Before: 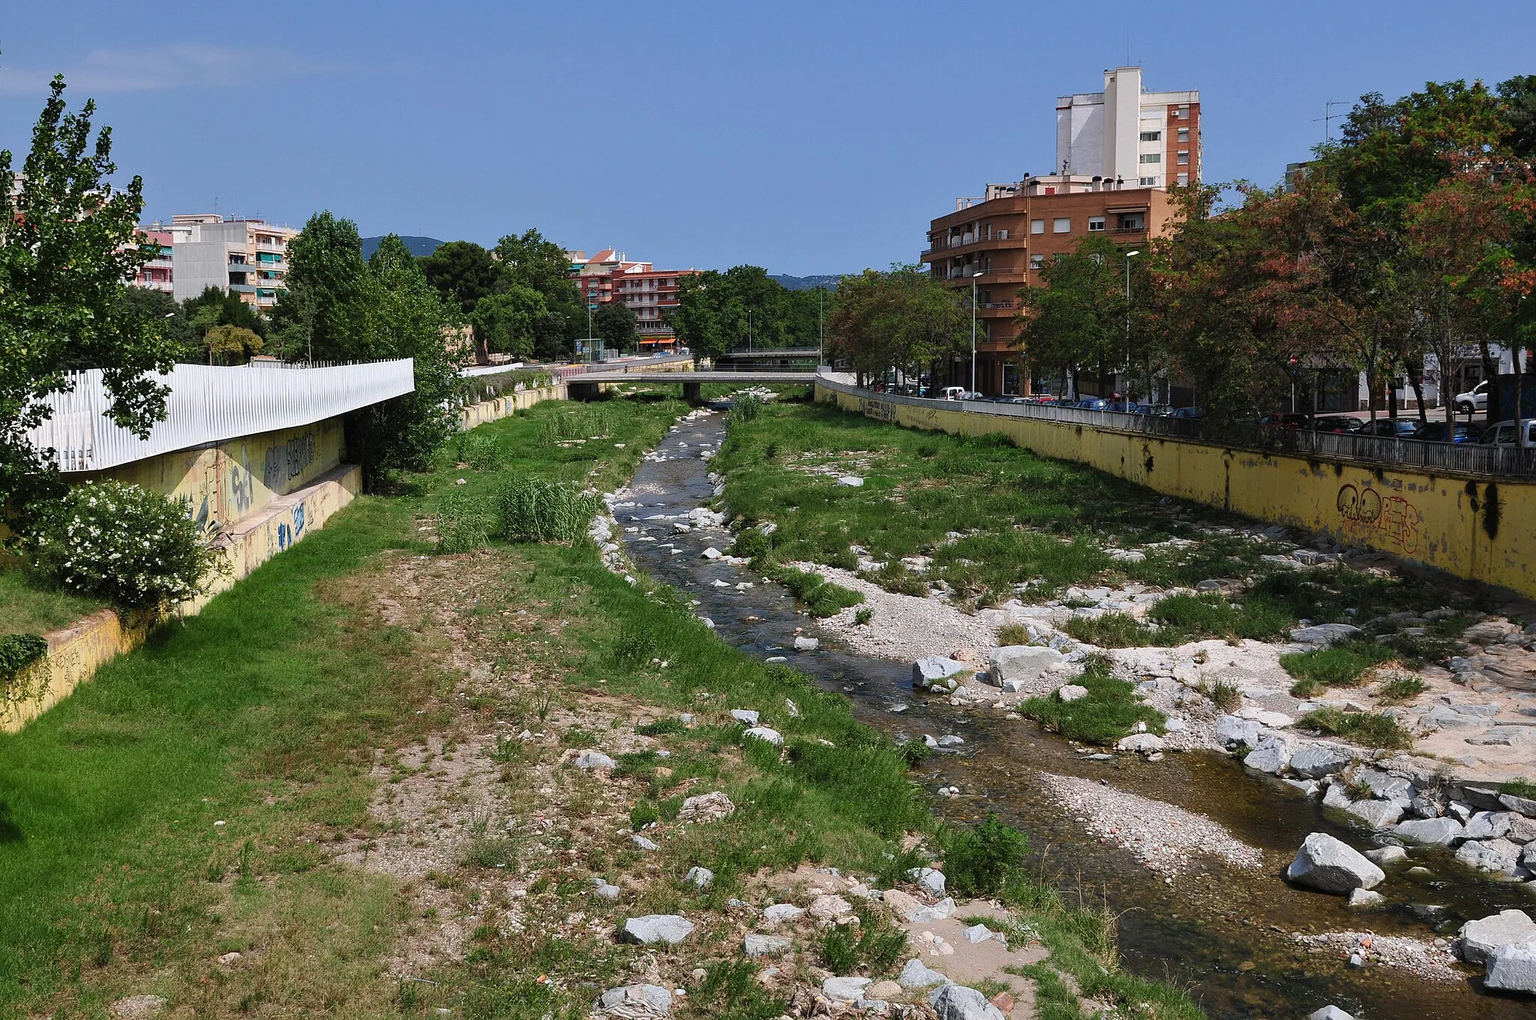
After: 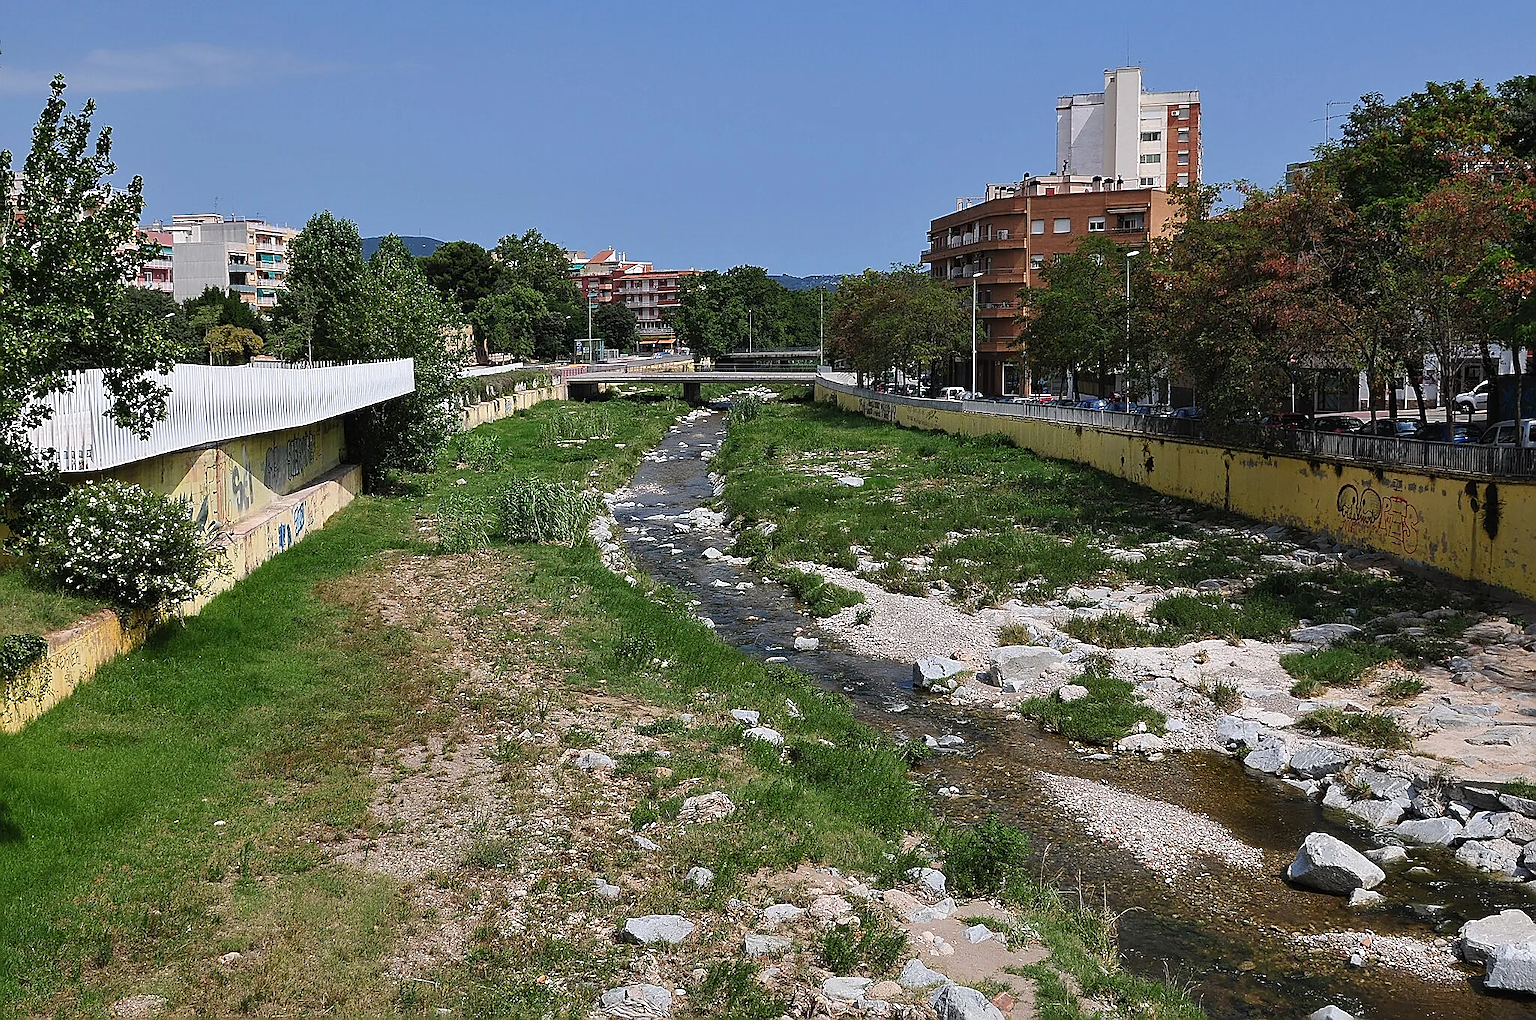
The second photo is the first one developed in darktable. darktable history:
sharpen: radius 1.379, amount 1.234, threshold 0.844
